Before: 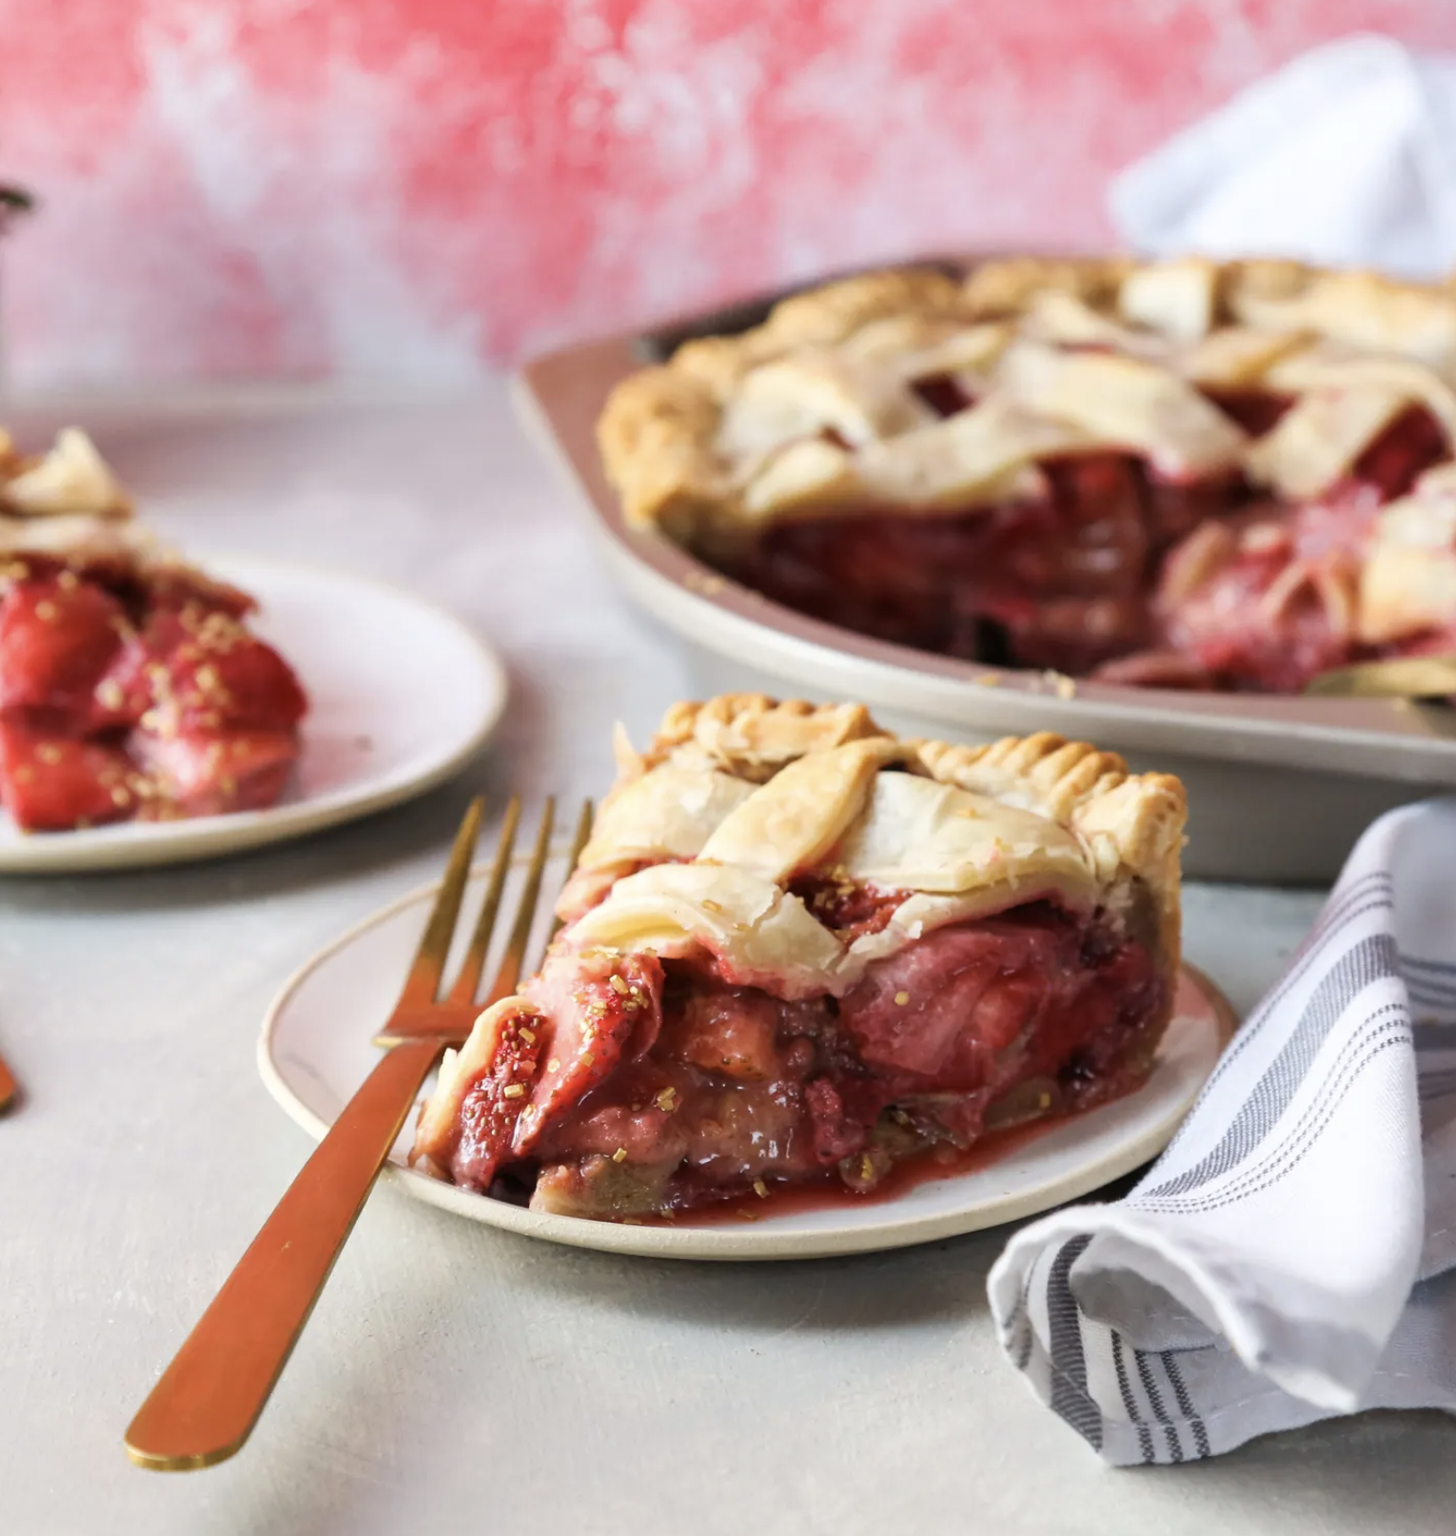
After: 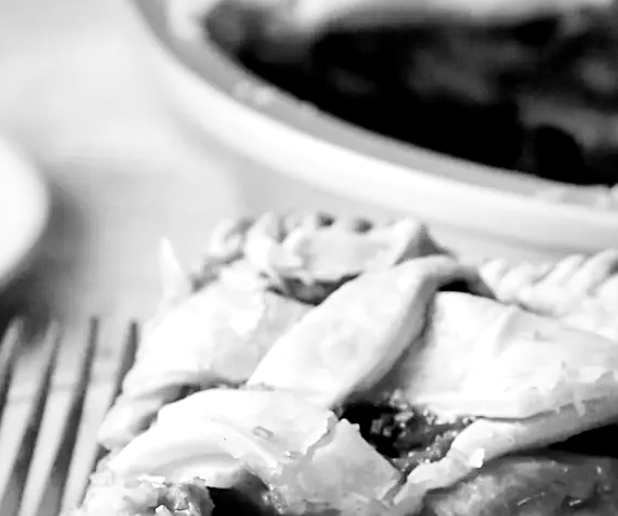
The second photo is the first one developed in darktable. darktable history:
base curve: curves: ch0 [(0, 0) (0.036, 0.01) (0.123, 0.254) (0.258, 0.504) (0.507, 0.748) (1, 1)], preserve colors none
sharpen: on, module defaults
contrast brightness saturation: saturation -1
shadows and highlights: soften with gaussian
color balance rgb: perceptual saturation grading › global saturation 20%, global vibrance 20%
crop: left 31.751%, top 32.172%, right 27.8%, bottom 35.83%
local contrast: mode bilateral grid, contrast 20, coarseness 50, detail 159%, midtone range 0.2
exposure: compensate highlight preservation false
